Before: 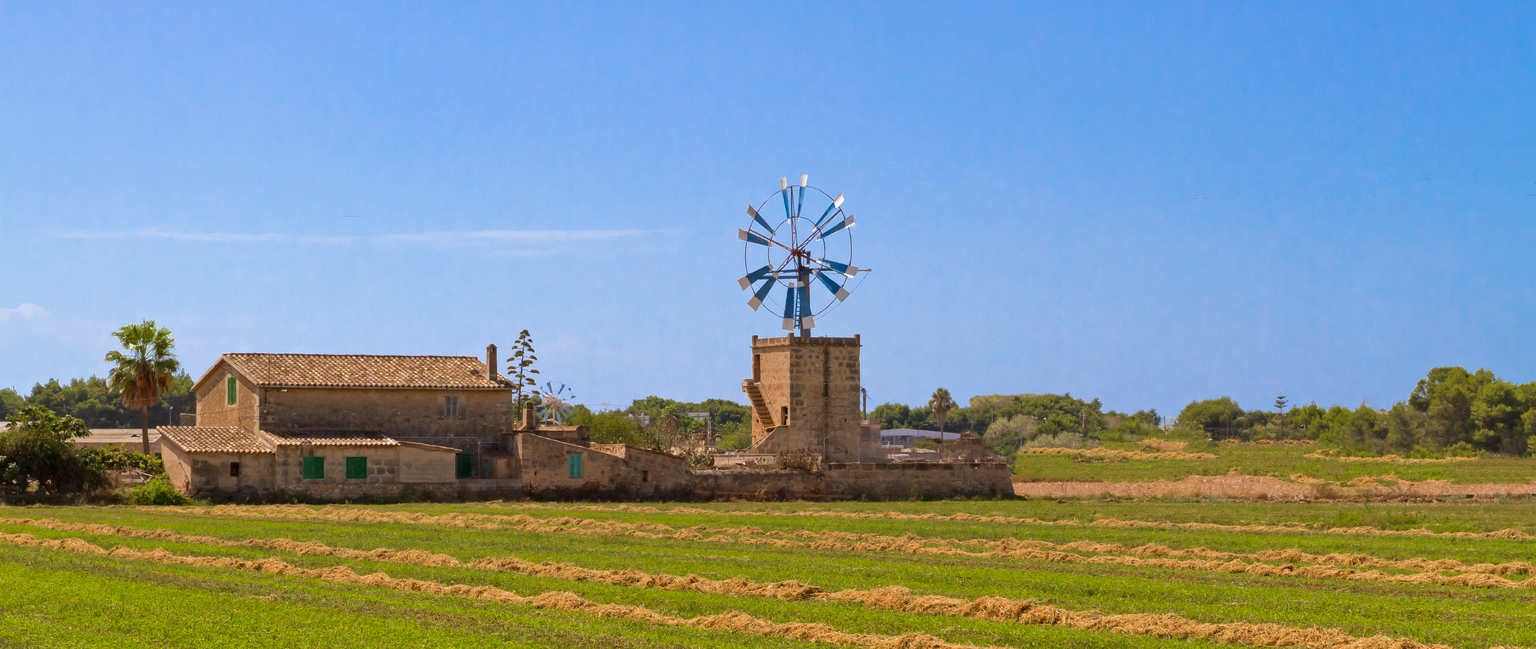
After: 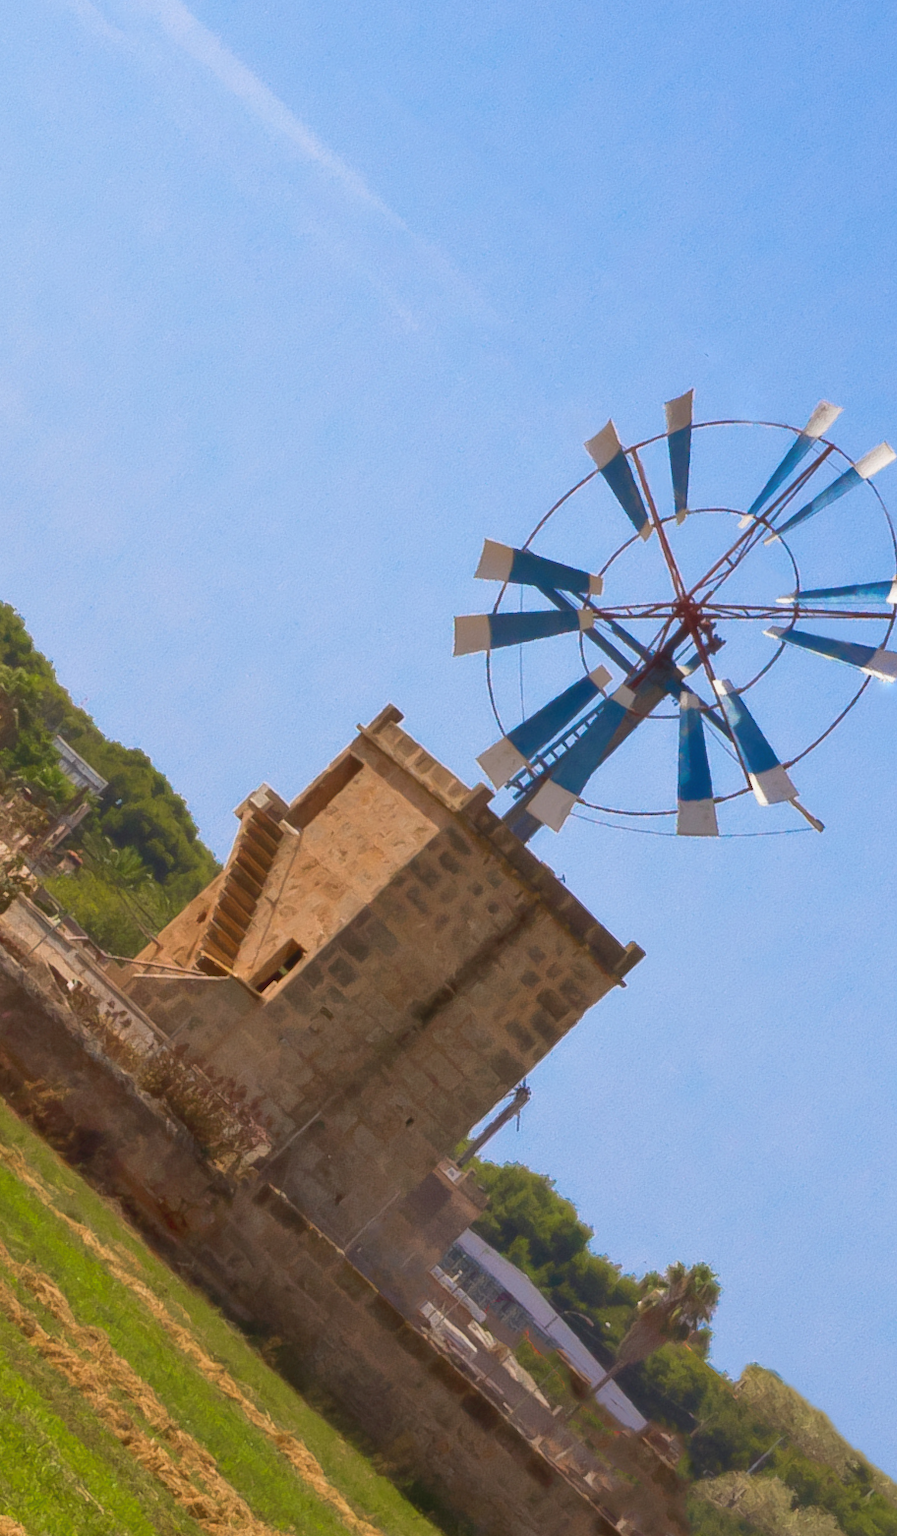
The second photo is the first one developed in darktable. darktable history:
crop and rotate: angle -45.02°, top 16.663%, right 0.836%, bottom 11.618%
contrast equalizer: octaves 7, y [[0.502, 0.505, 0.512, 0.529, 0.564, 0.588], [0.5 ×6], [0.502, 0.505, 0.512, 0.529, 0.564, 0.588], [0, 0.001, 0.001, 0.004, 0.008, 0.011], [0, 0.001, 0.001, 0.004, 0.008, 0.011]], mix -0.999
tone curve: curves: ch0 [(0, 0) (0.003, 0.013) (0.011, 0.02) (0.025, 0.037) (0.044, 0.068) (0.069, 0.108) (0.1, 0.138) (0.136, 0.168) (0.177, 0.203) (0.224, 0.241) (0.277, 0.281) (0.335, 0.328) (0.399, 0.382) (0.468, 0.448) (0.543, 0.519) (0.623, 0.603) (0.709, 0.705) (0.801, 0.808) (0.898, 0.903) (1, 1)], color space Lab, linked channels, preserve colors none
